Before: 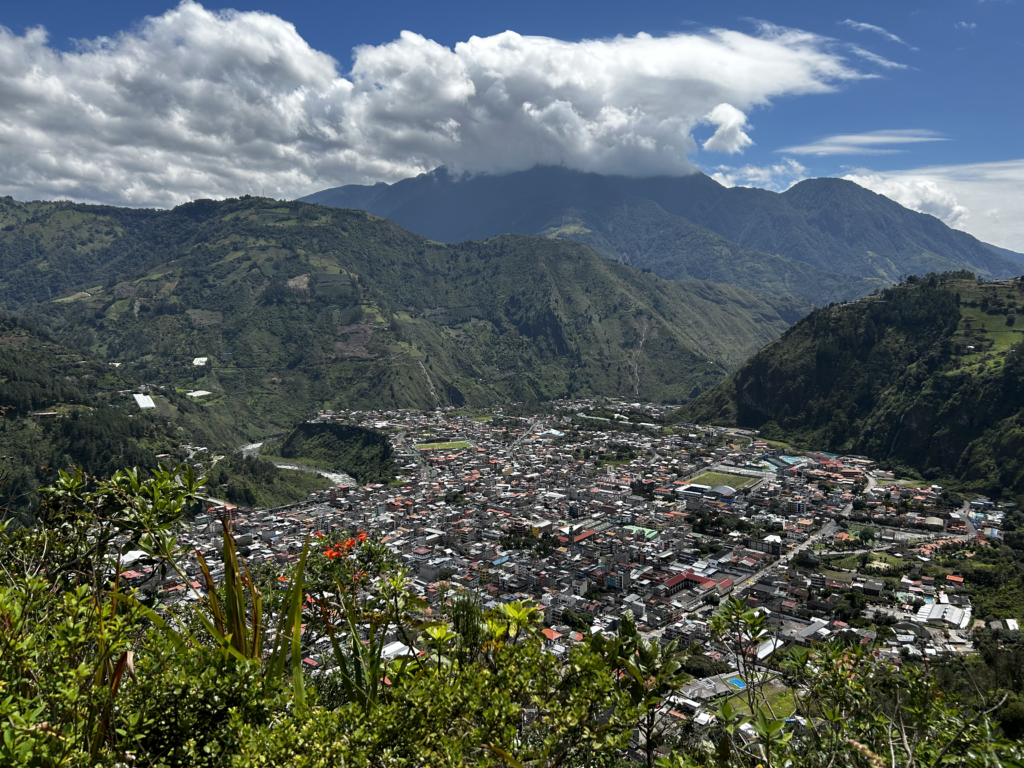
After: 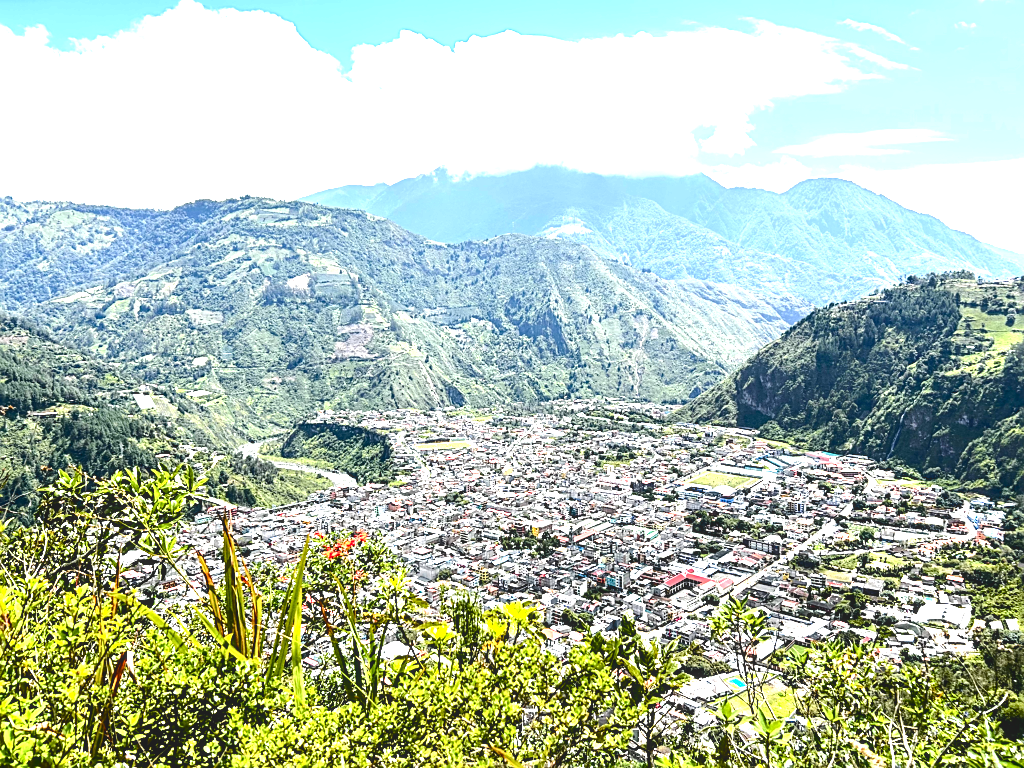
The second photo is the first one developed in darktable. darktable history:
color balance rgb: perceptual saturation grading › global saturation 20%, perceptual saturation grading › highlights -25%, perceptual saturation grading › shadows 50%
sharpen: on, module defaults
tone curve: curves: ch0 [(0, 0.008) (0.046, 0.032) (0.151, 0.108) (0.367, 0.379) (0.496, 0.526) (0.771, 0.786) (0.857, 0.85) (1, 0.965)]; ch1 [(0, 0) (0.248, 0.252) (0.388, 0.383) (0.482, 0.478) (0.499, 0.499) (0.518, 0.518) (0.544, 0.552) (0.585, 0.617) (0.683, 0.735) (0.823, 0.894) (1, 1)]; ch2 [(0, 0) (0.302, 0.284) (0.427, 0.417) (0.473, 0.47) (0.503, 0.503) (0.523, 0.518) (0.55, 0.563) (0.624, 0.643) (0.753, 0.764) (1, 1)], color space Lab, independent channels, preserve colors none
local contrast: detail 110%
exposure: exposure 2.25 EV, compensate highlight preservation false
tone equalizer: -8 EV -1.08 EV, -7 EV -1.01 EV, -6 EV -0.867 EV, -5 EV -0.578 EV, -3 EV 0.578 EV, -2 EV 0.867 EV, -1 EV 1.01 EV, +0 EV 1.08 EV, edges refinement/feathering 500, mask exposure compensation -1.57 EV, preserve details no
